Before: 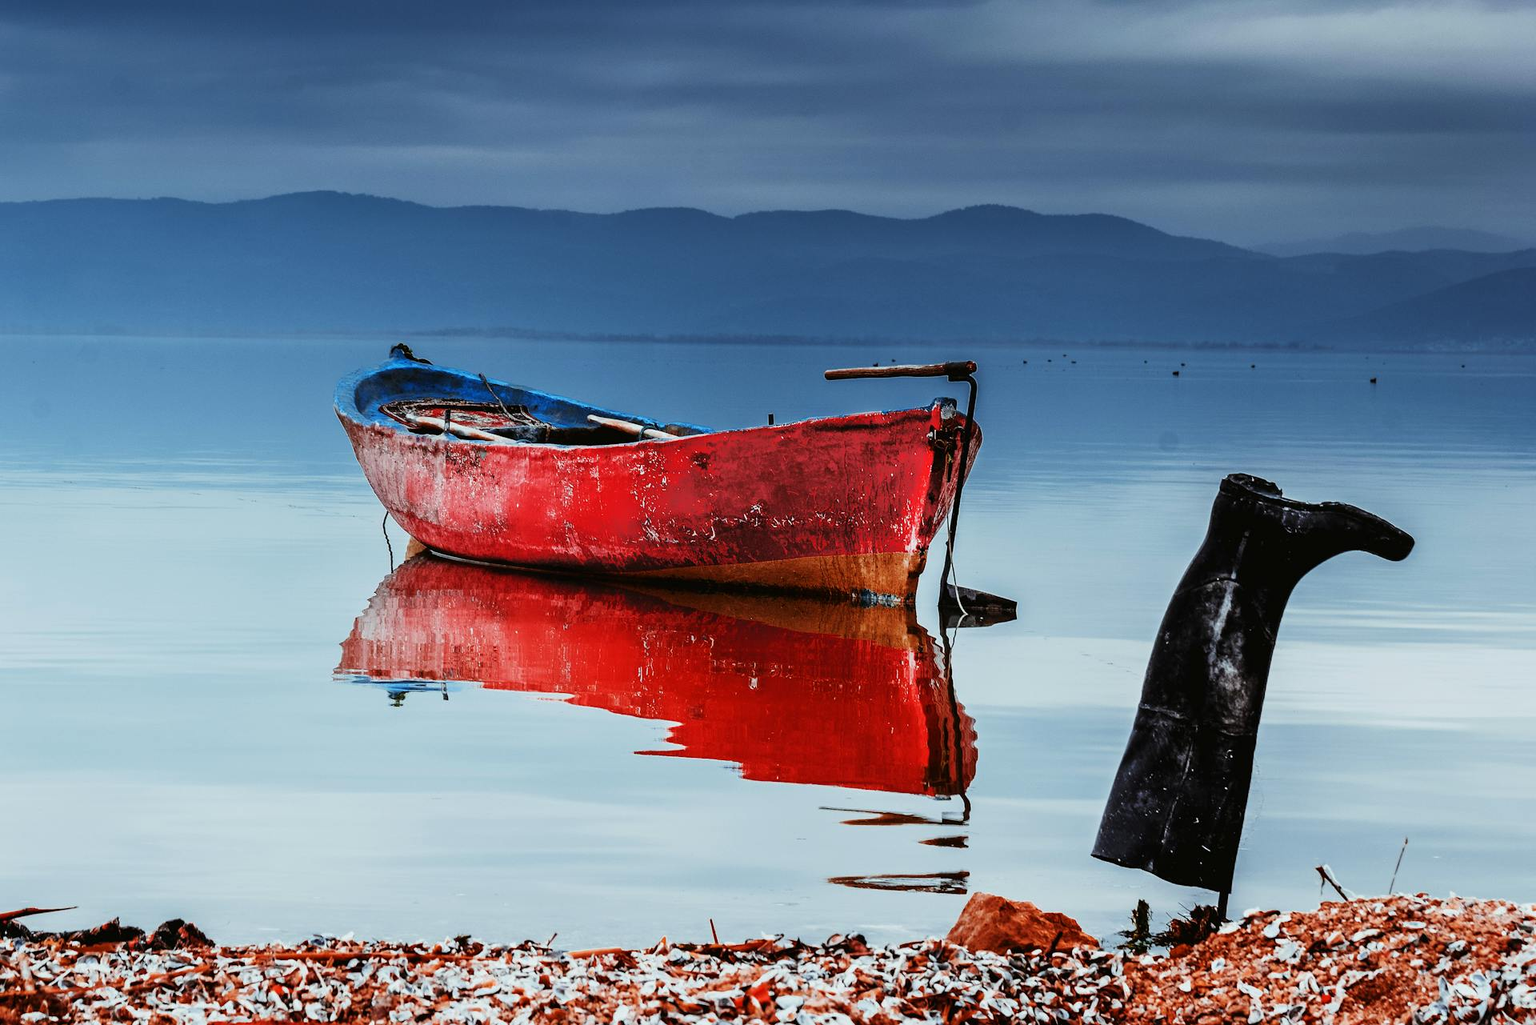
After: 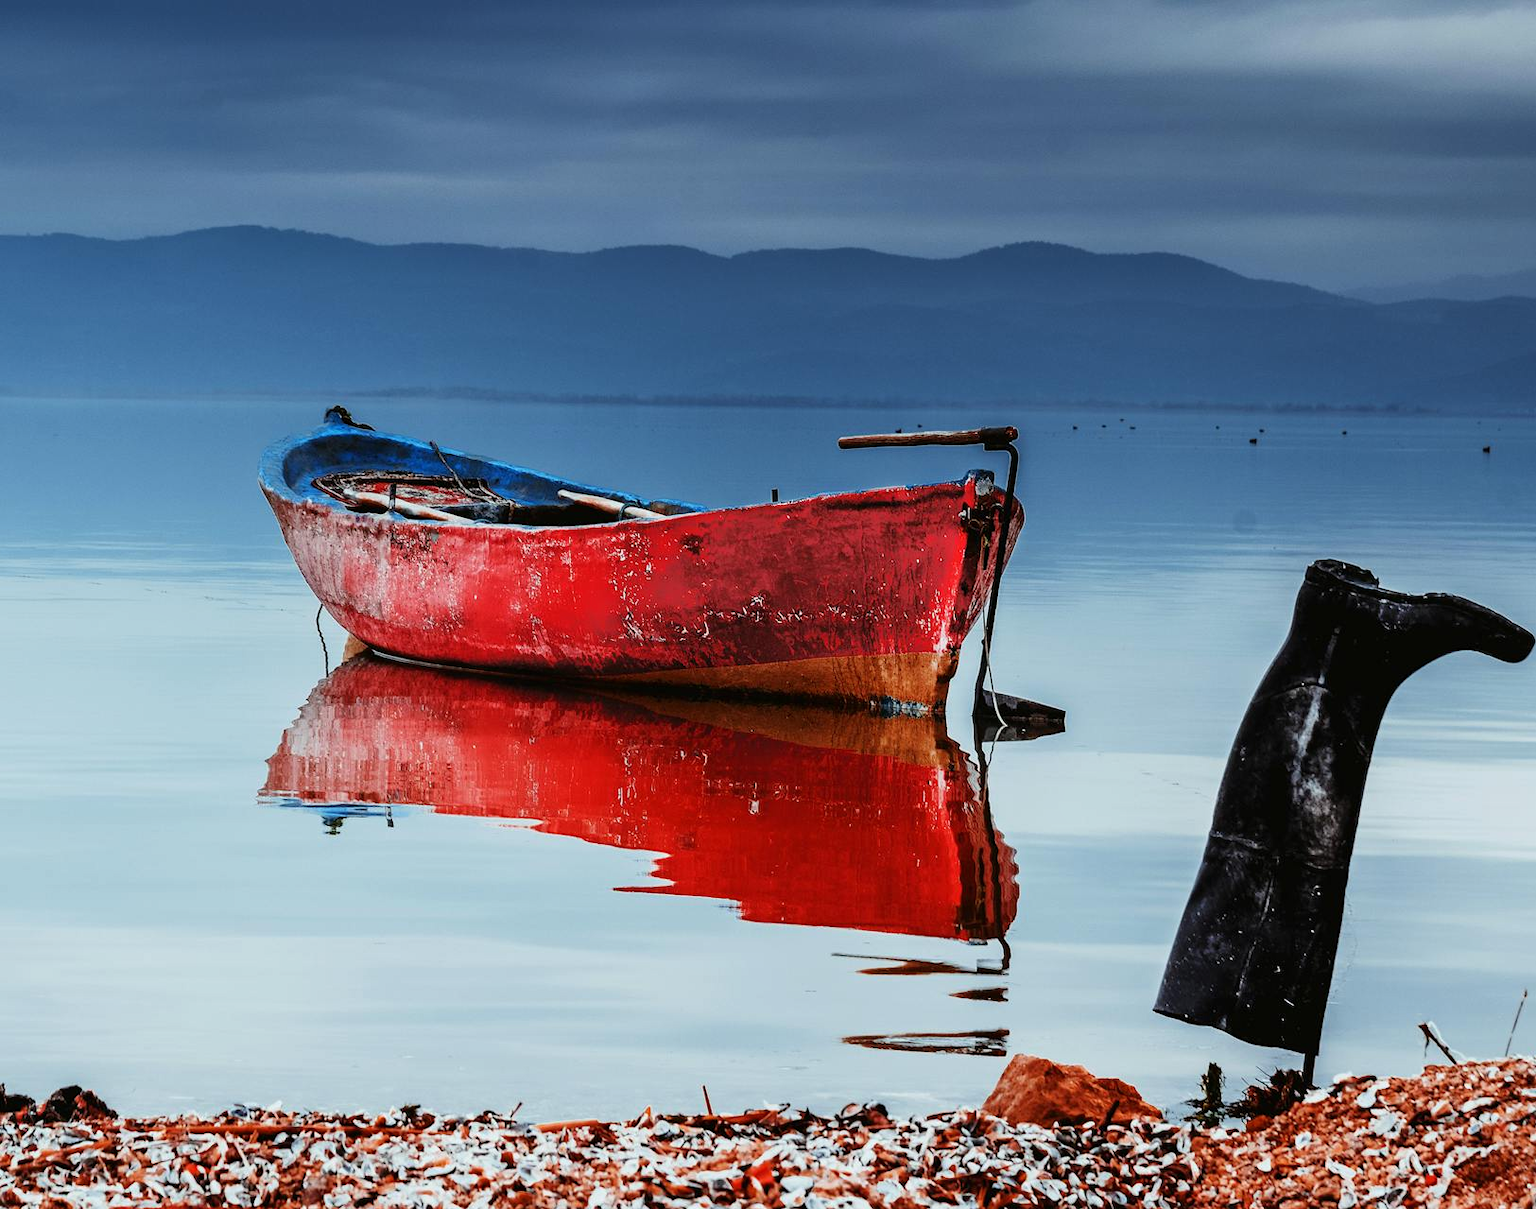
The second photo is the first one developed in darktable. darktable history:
tone equalizer: mask exposure compensation -0.496 EV
crop: left 7.507%, right 7.847%
